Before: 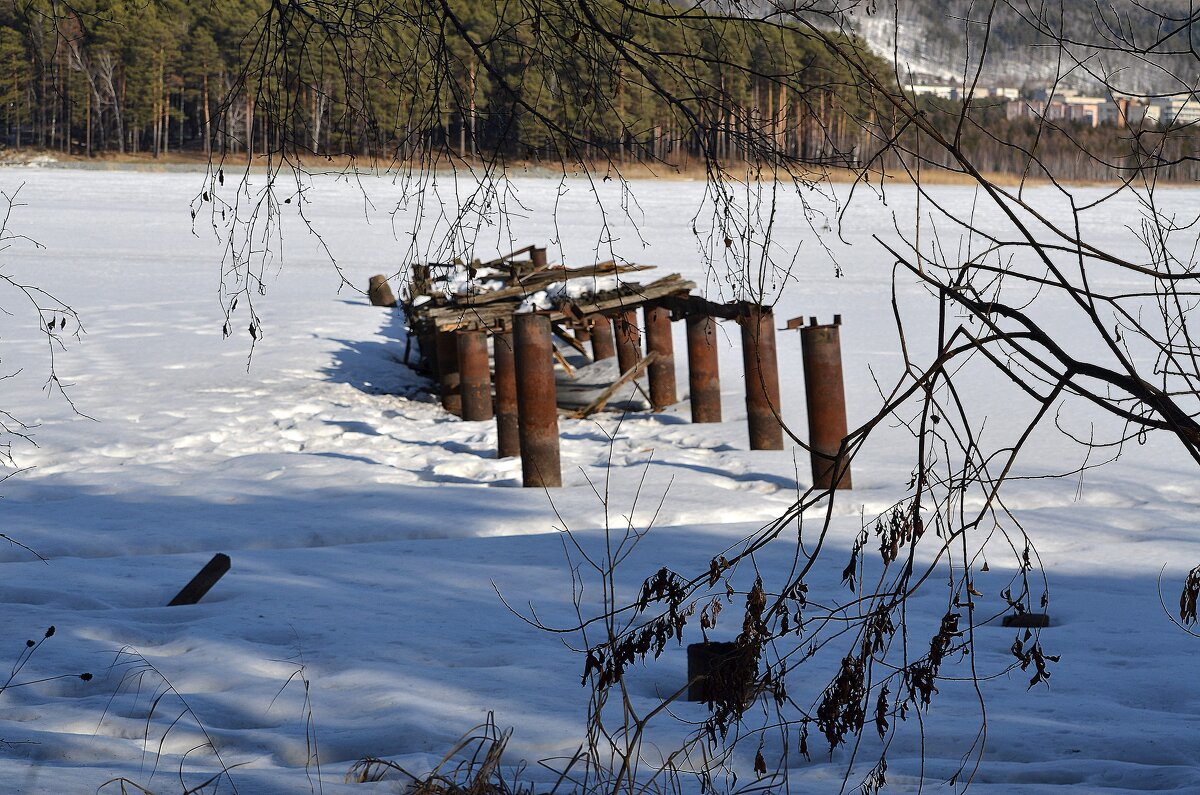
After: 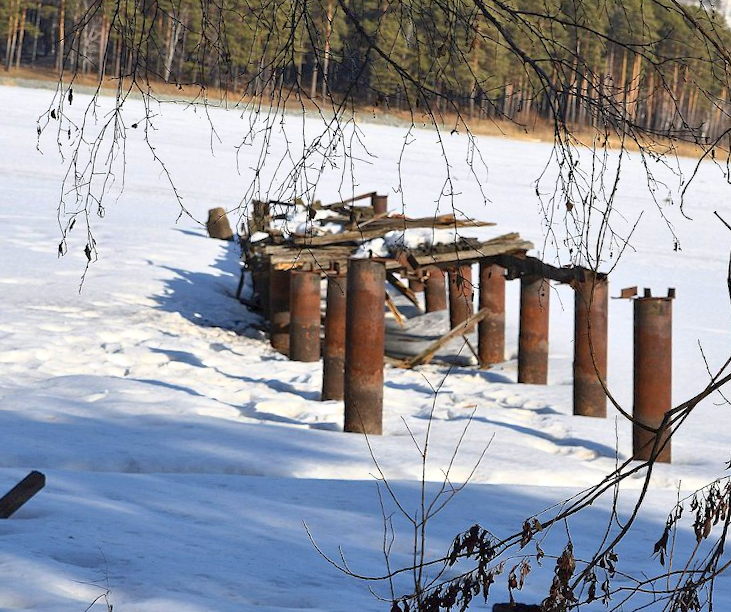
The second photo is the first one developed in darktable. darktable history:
crop: left 16.202%, top 11.208%, right 26.045%, bottom 20.557%
base curve: curves: ch0 [(0, 0) (0.557, 0.834) (1, 1)]
rotate and perspective: rotation 5.12°, automatic cropping off
shadows and highlights: on, module defaults
